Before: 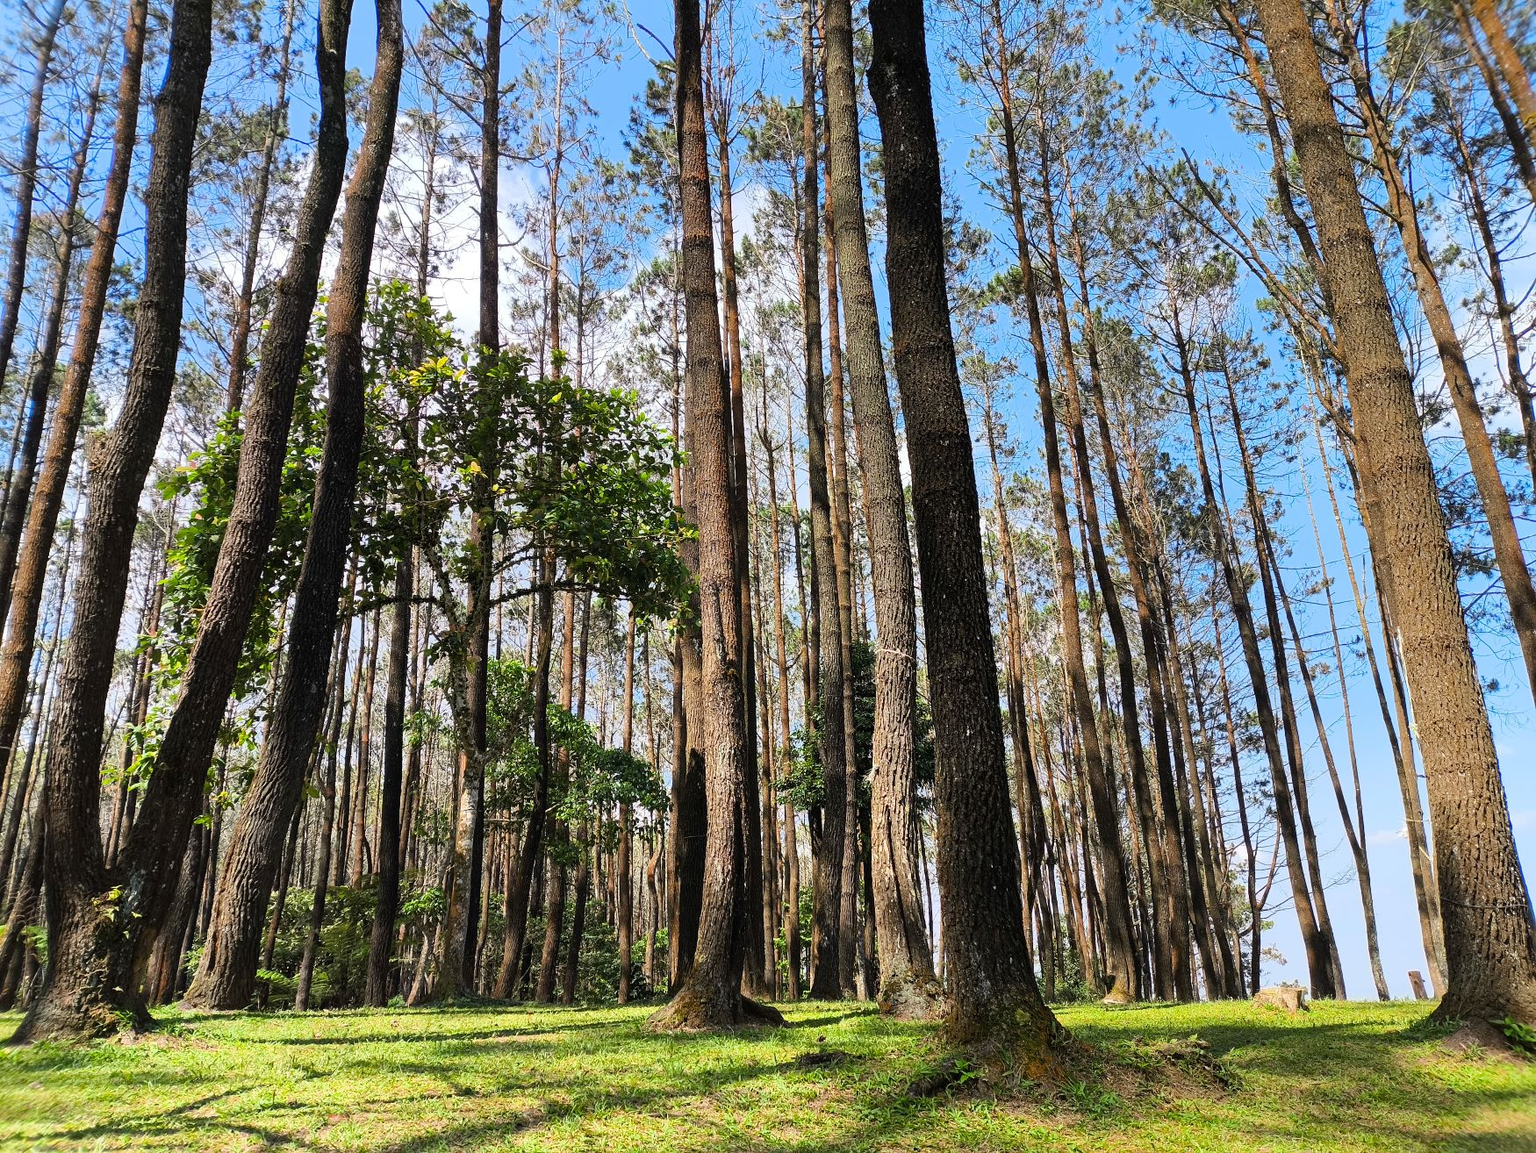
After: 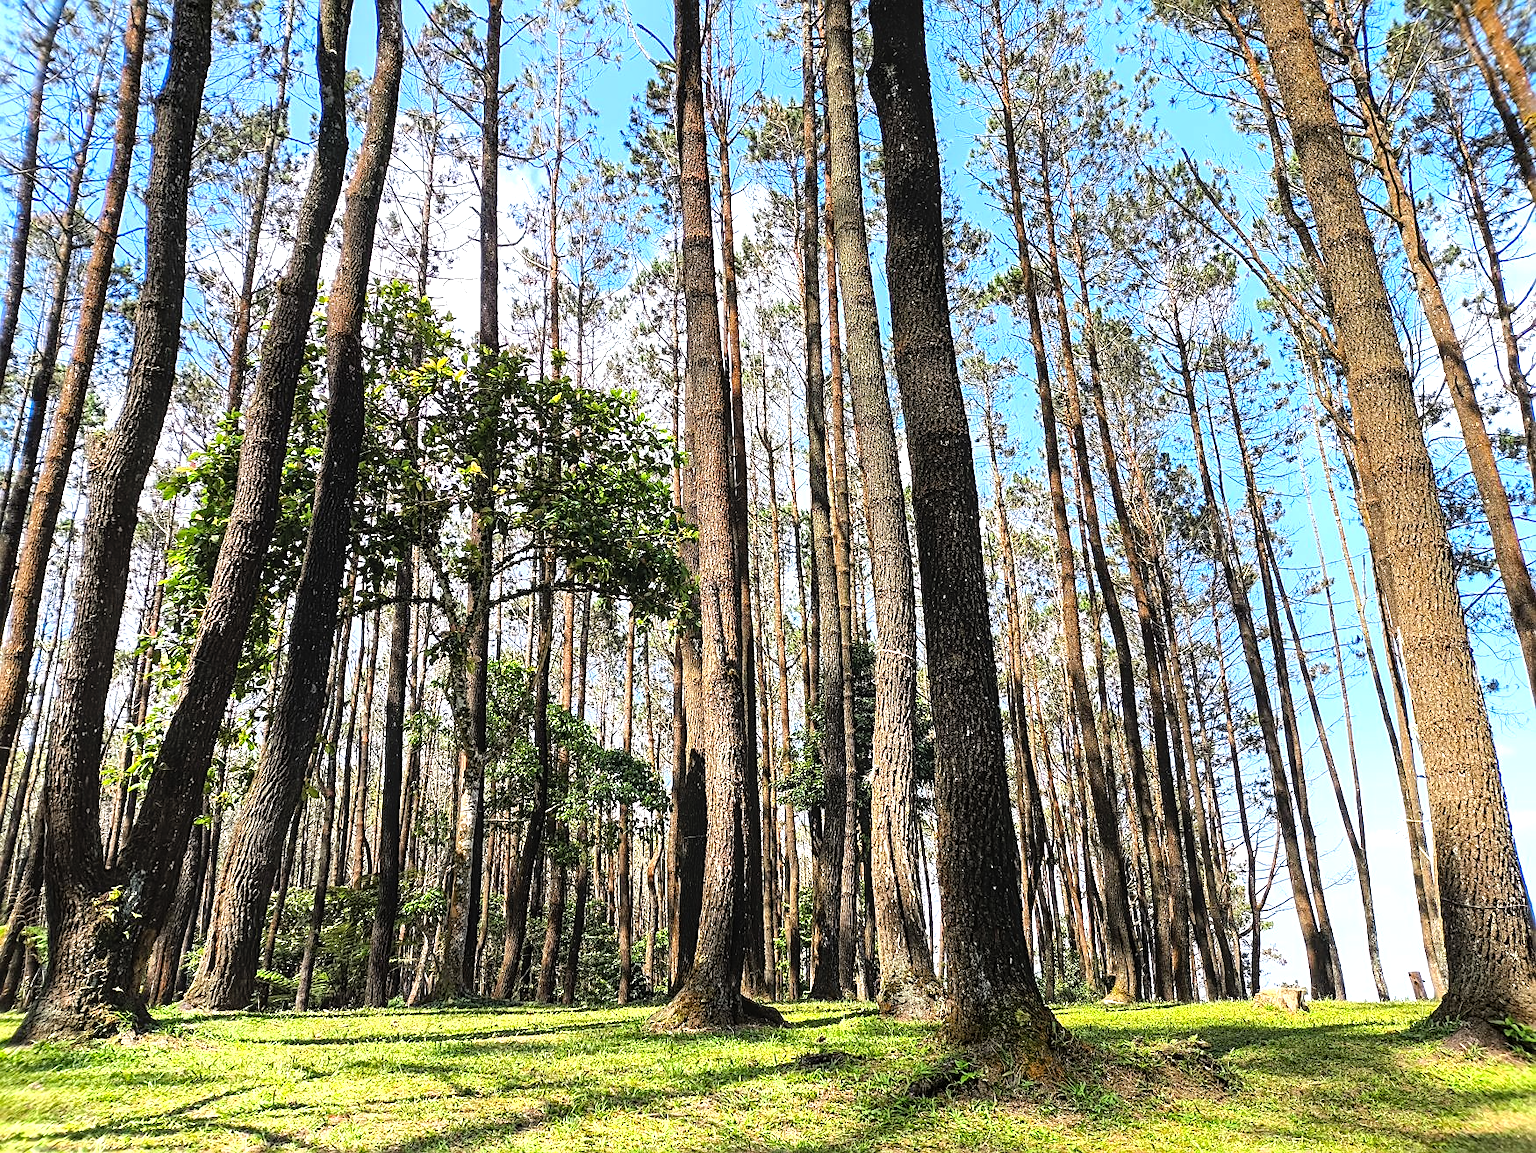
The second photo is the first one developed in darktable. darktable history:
sharpen: on, module defaults
tone equalizer: -8 EV -0.731 EV, -7 EV -0.703 EV, -6 EV -0.601 EV, -5 EV -0.369 EV, -3 EV 0.401 EV, -2 EV 0.6 EV, -1 EV 0.7 EV, +0 EV 0.732 EV
local contrast: on, module defaults
